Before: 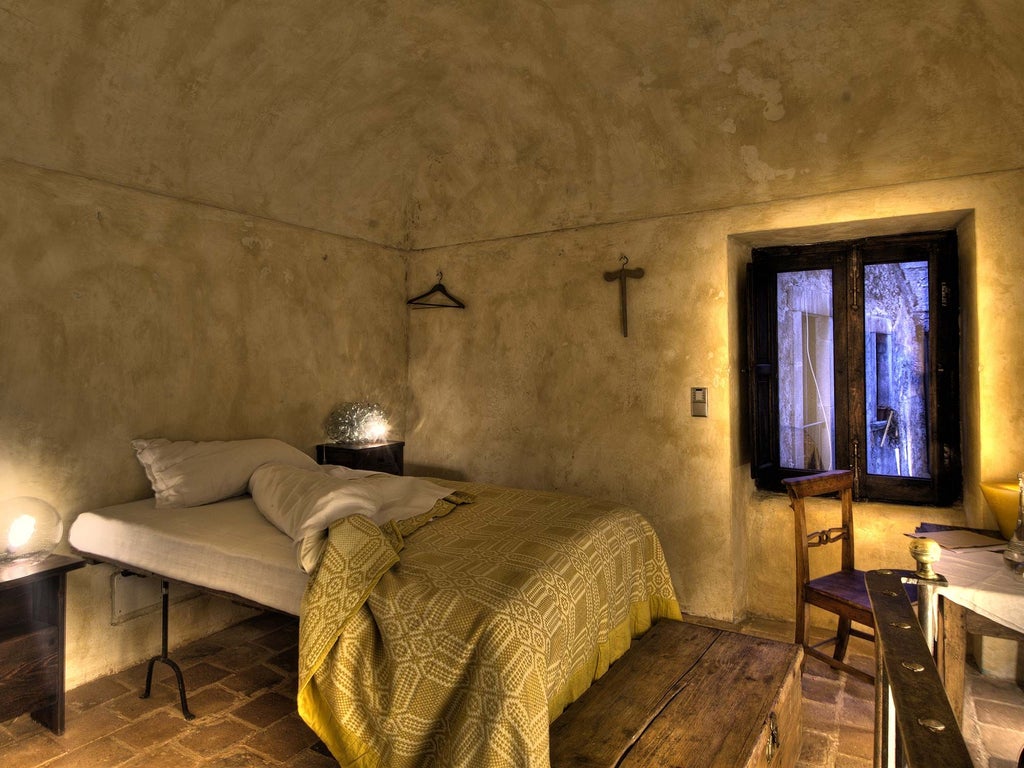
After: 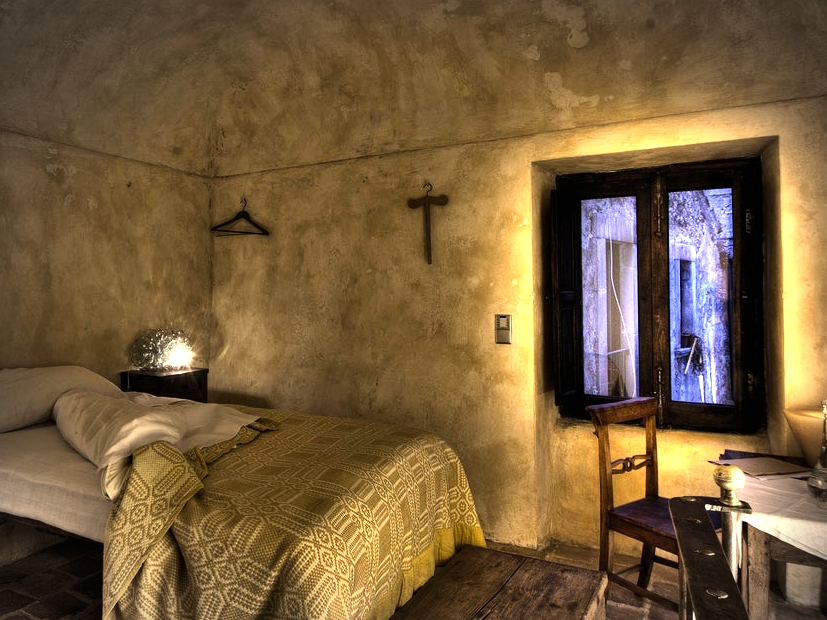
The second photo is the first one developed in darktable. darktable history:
crop: left 19.159%, top 9.58%, bottom 9.58%
vignetting: automatic ratio true
tone equalizer: -8 EV -0.75 EV, -7 EV -0.7 EV, -6 EV -0.6 EV, -5 EV -0.4 EV, -3 EV 0.4 EV, -2 EV 0.6 EV, -1 EV 0.7 EV, +0 EV 0.75 EV, edges refinement/feathering 500, mask exposure compensation -1.57 EV, preserve details no
